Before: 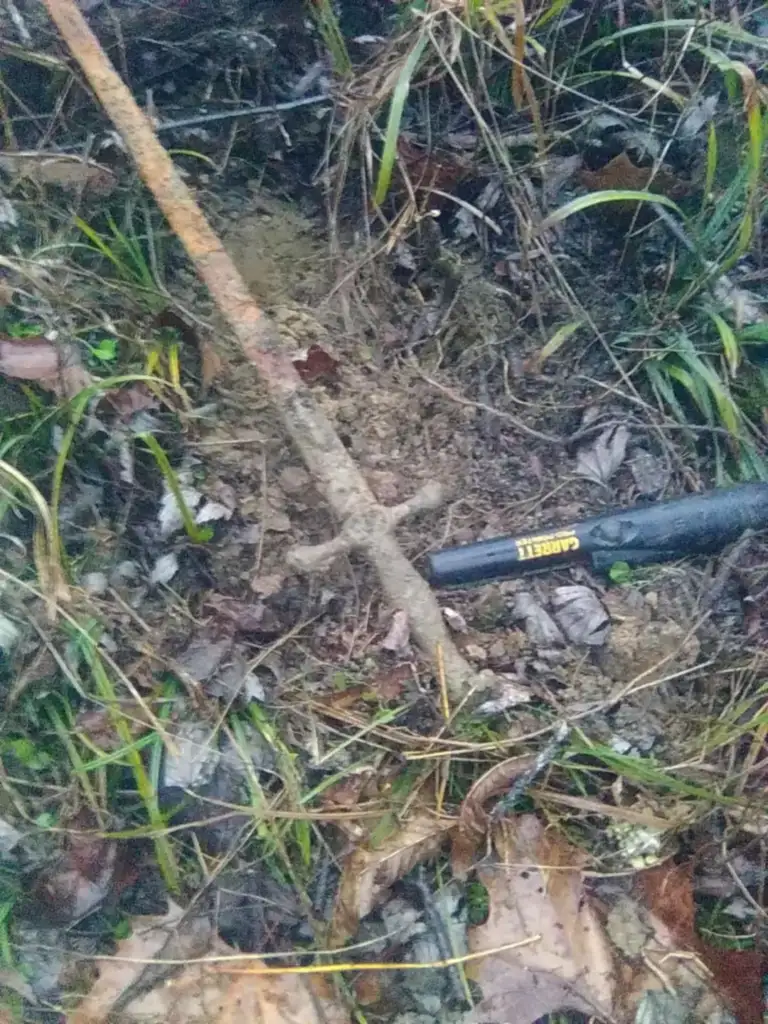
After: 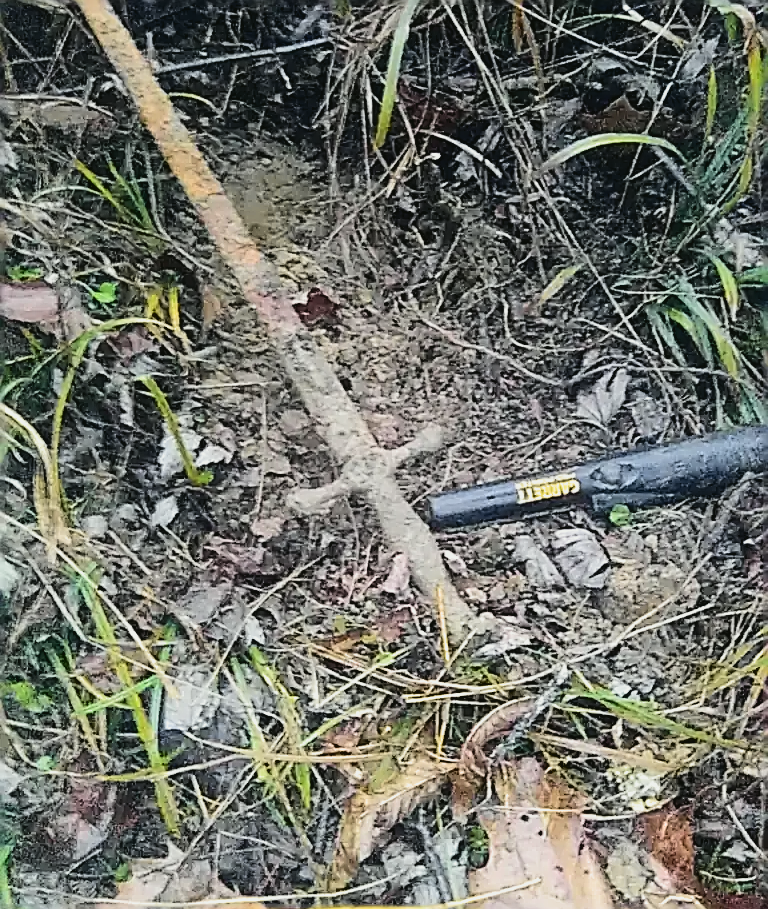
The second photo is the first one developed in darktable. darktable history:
graduated density: on, module defaults
white balance: emerald 1
exposure: exposure 0.131 EV, compensate highlight preservation false
contrast brightness saturation: saturation -0.05
tone curve: curves: ch0 [(0, 0.03) (0.113, 0.087) (0.207, 0.184) (0.515, 0.612) (0.712, 0.793) (1, 0.946)]; ch1 [(0, 0) (0.172, 0.123) (0.317, 0.279) (0.407, 0.401) (0.476, 0.482) (0.505, 0.499) (0.534, 0.534) (0.632, 0.645) (0.726, 0.745) (1, 1)]; ch2 [(0, 0) (0.411, 0.424) (0.476, 0.492) (0.521, 0.524) (0.541, 0.559) (0.65, 0.699) (1, 1)], color space Lab, independent channels, preserve colors none
sharpen: amount 2
filmic rgb: black relative exposure -12.8 EV, white relative exposure 2.8 EV, threshold 3 EV, target black luminance 0%, hardness 8.54, latitude 70.41%, contrast 1.133, shadows ↔ highlights balance -0.395%, color science v4 (2020), enable highlight reconstruction true
crop and rotate: top 5.609%, bottom 5.609%
